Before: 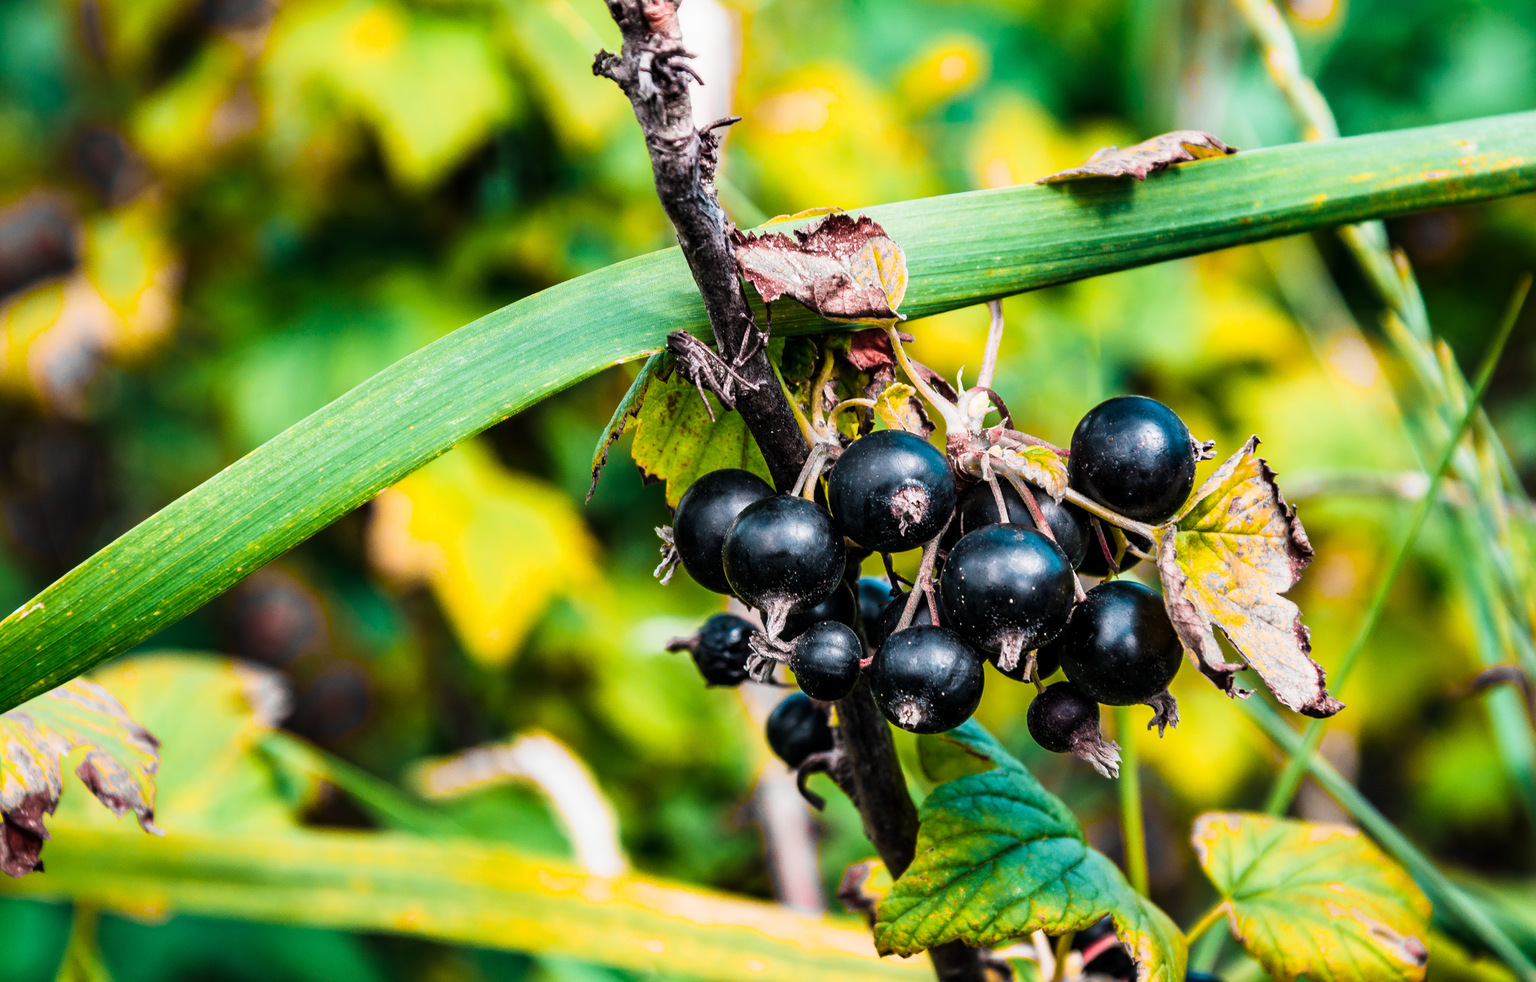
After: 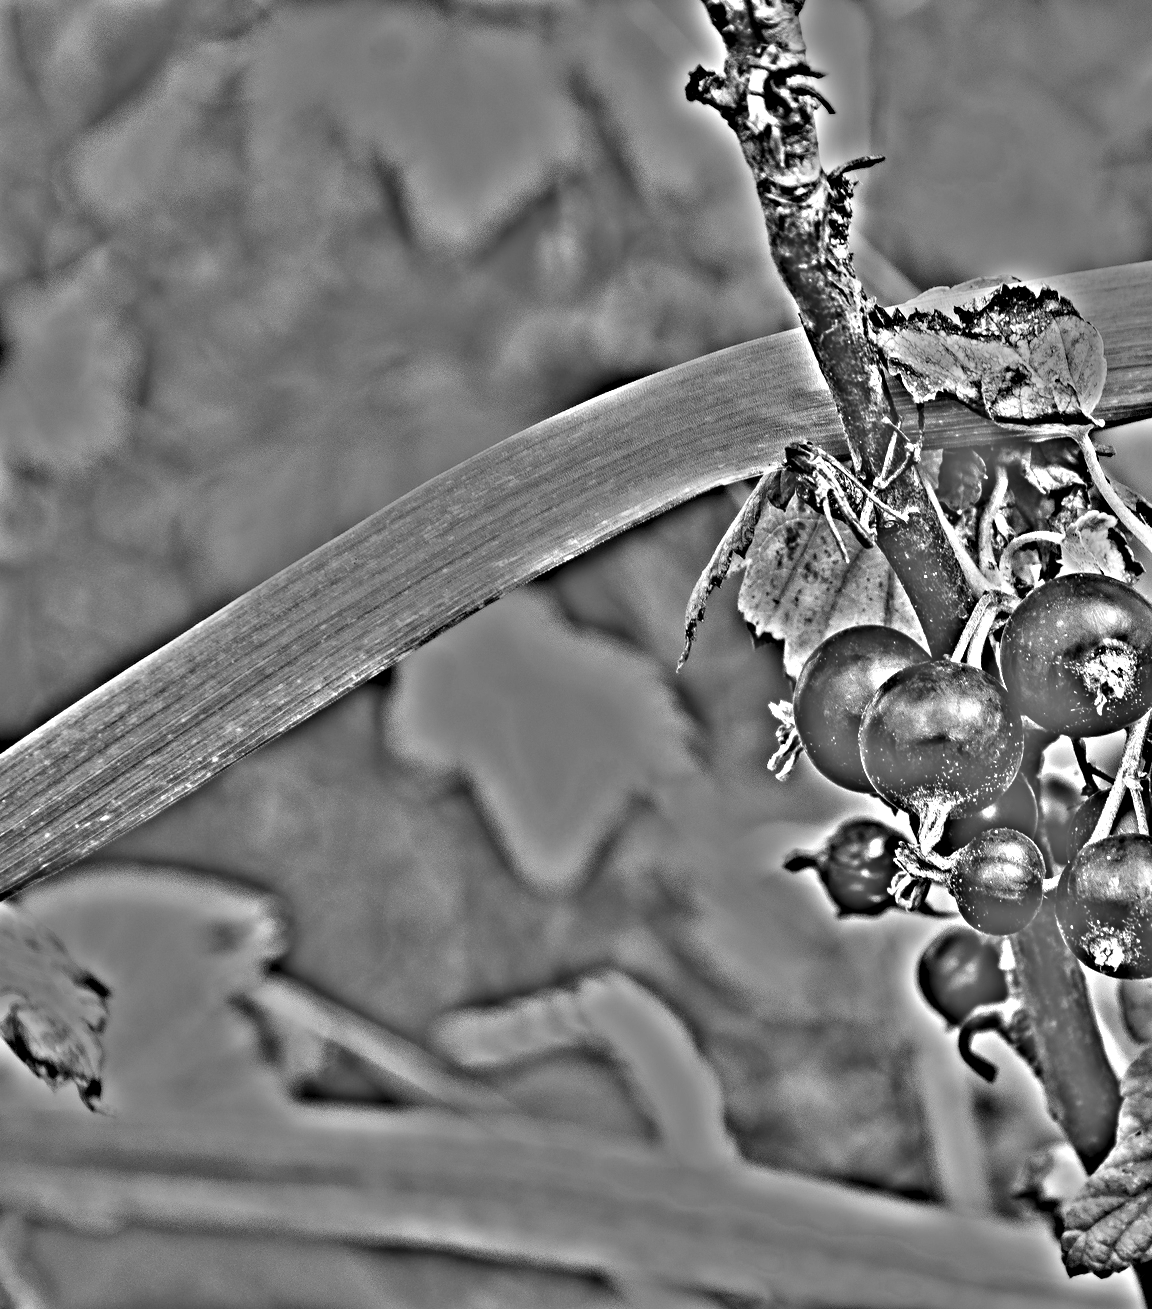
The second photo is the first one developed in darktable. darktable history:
white balance: red 1, blue 1
color correction: saturation 0.8
highpass: sharpness 49.79%, contrast boost 49.79%
crop: left 5.114%, right 38.589%
